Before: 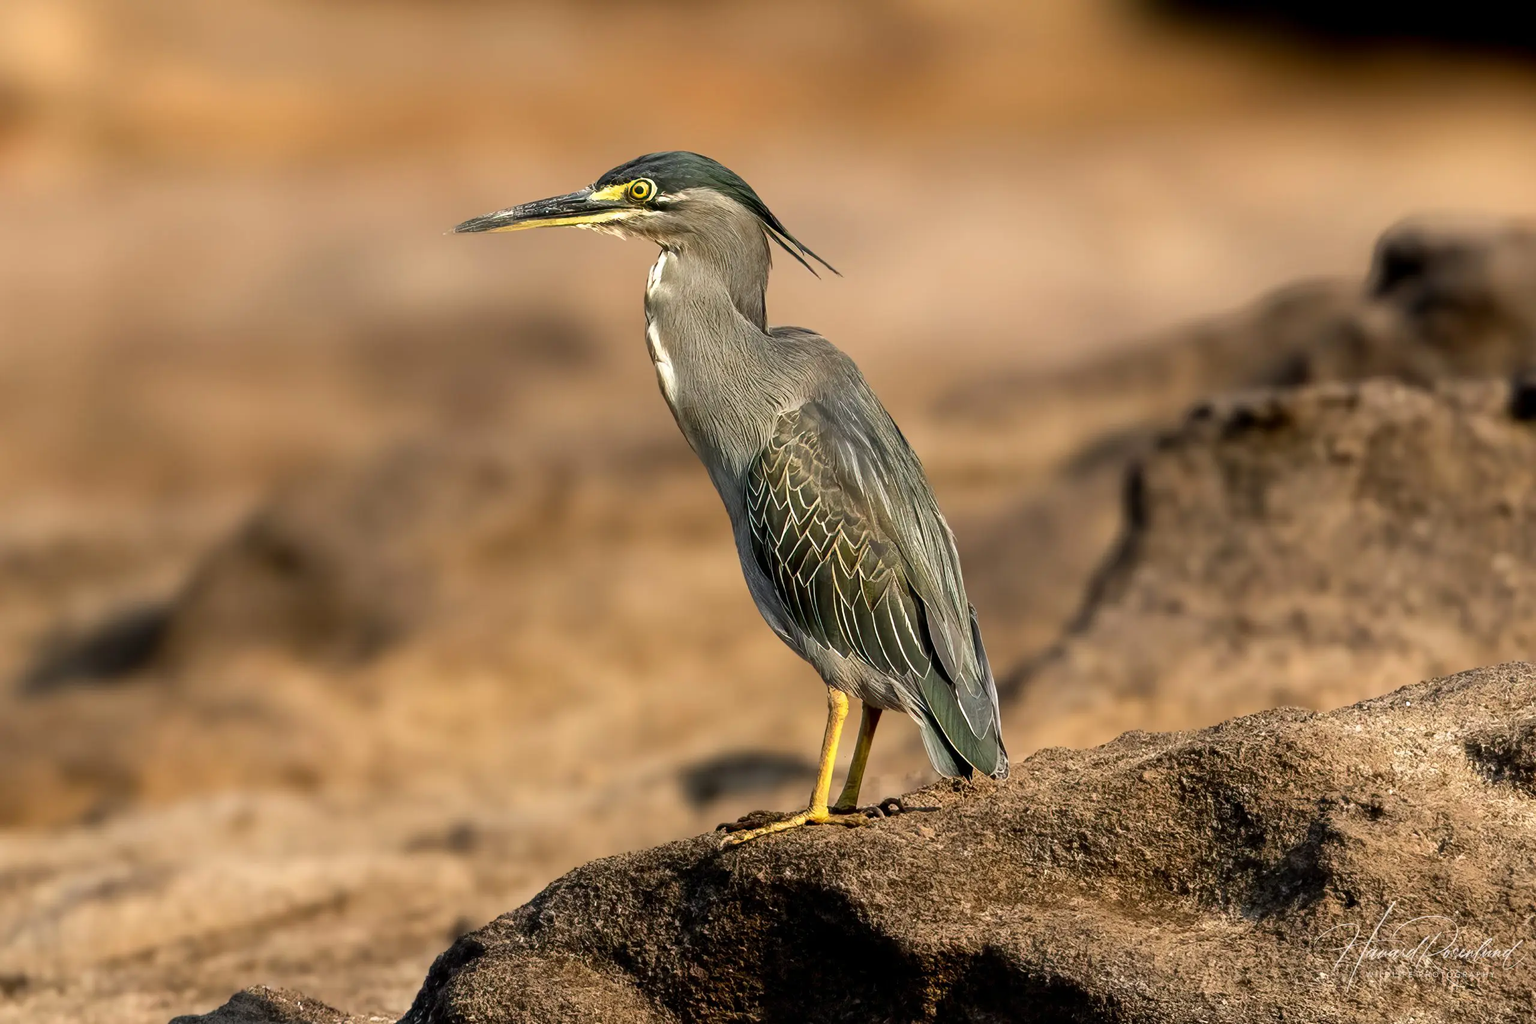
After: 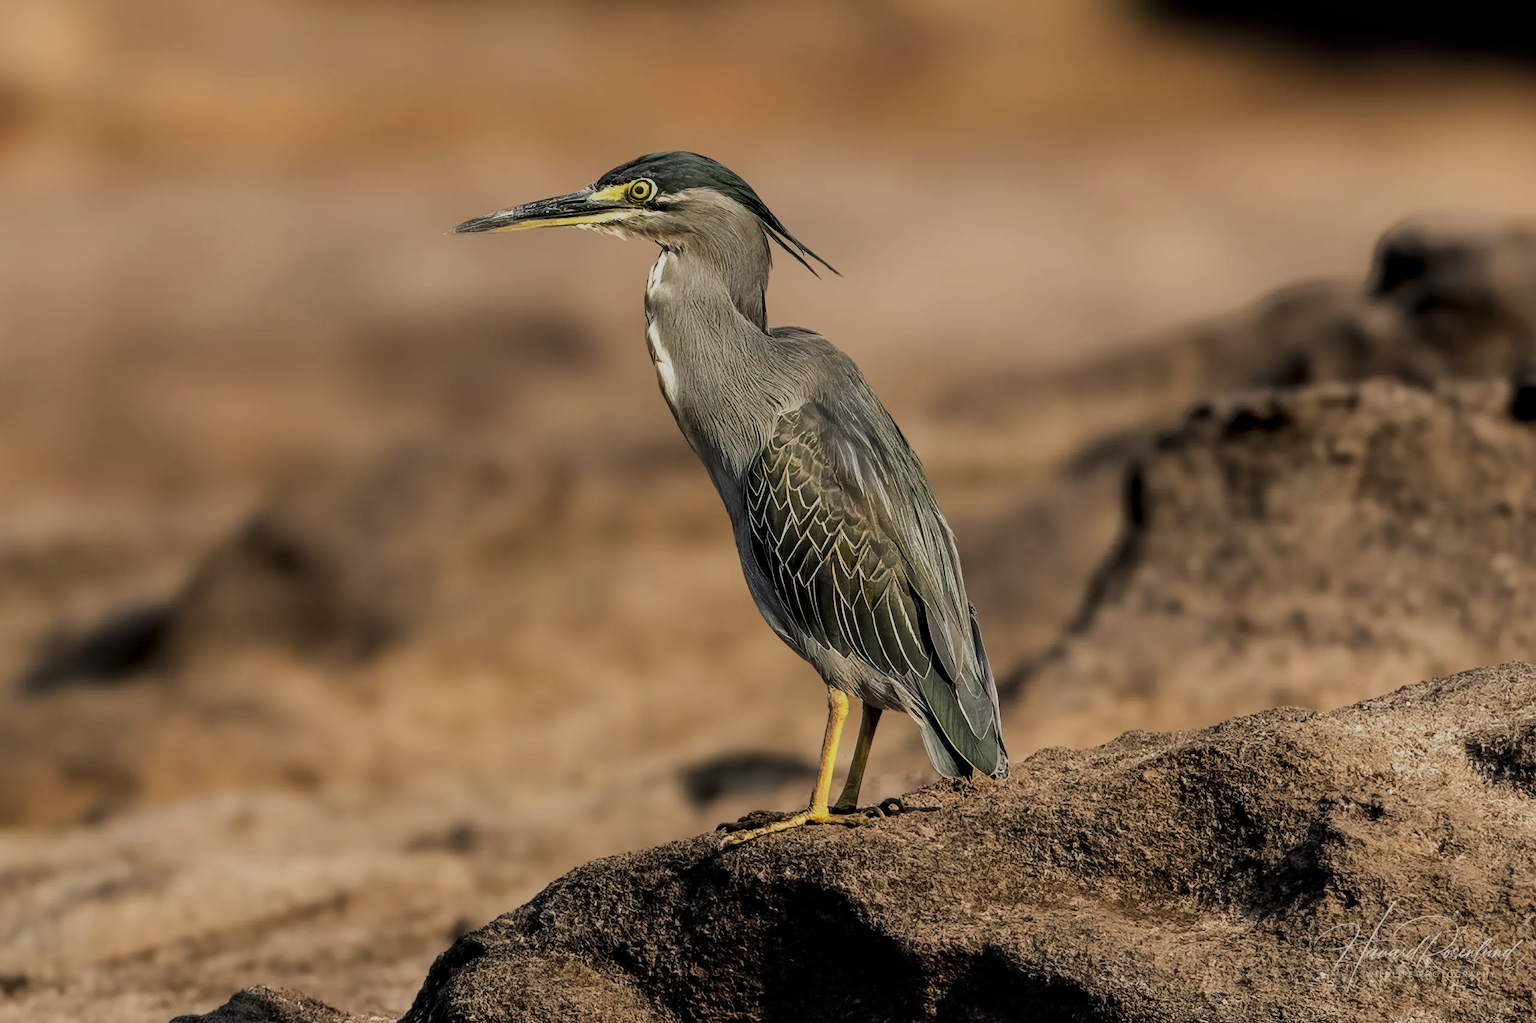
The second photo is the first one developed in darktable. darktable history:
local contrast: highlights 83%, shadows 83%
exposure: black level correction -0.015, exposure -0.521 EV, compensate highlight preservation false
filmic rgb: black relative exposure -7.65 EV, white relative exposure 4.56 EV, hardness 3.61
